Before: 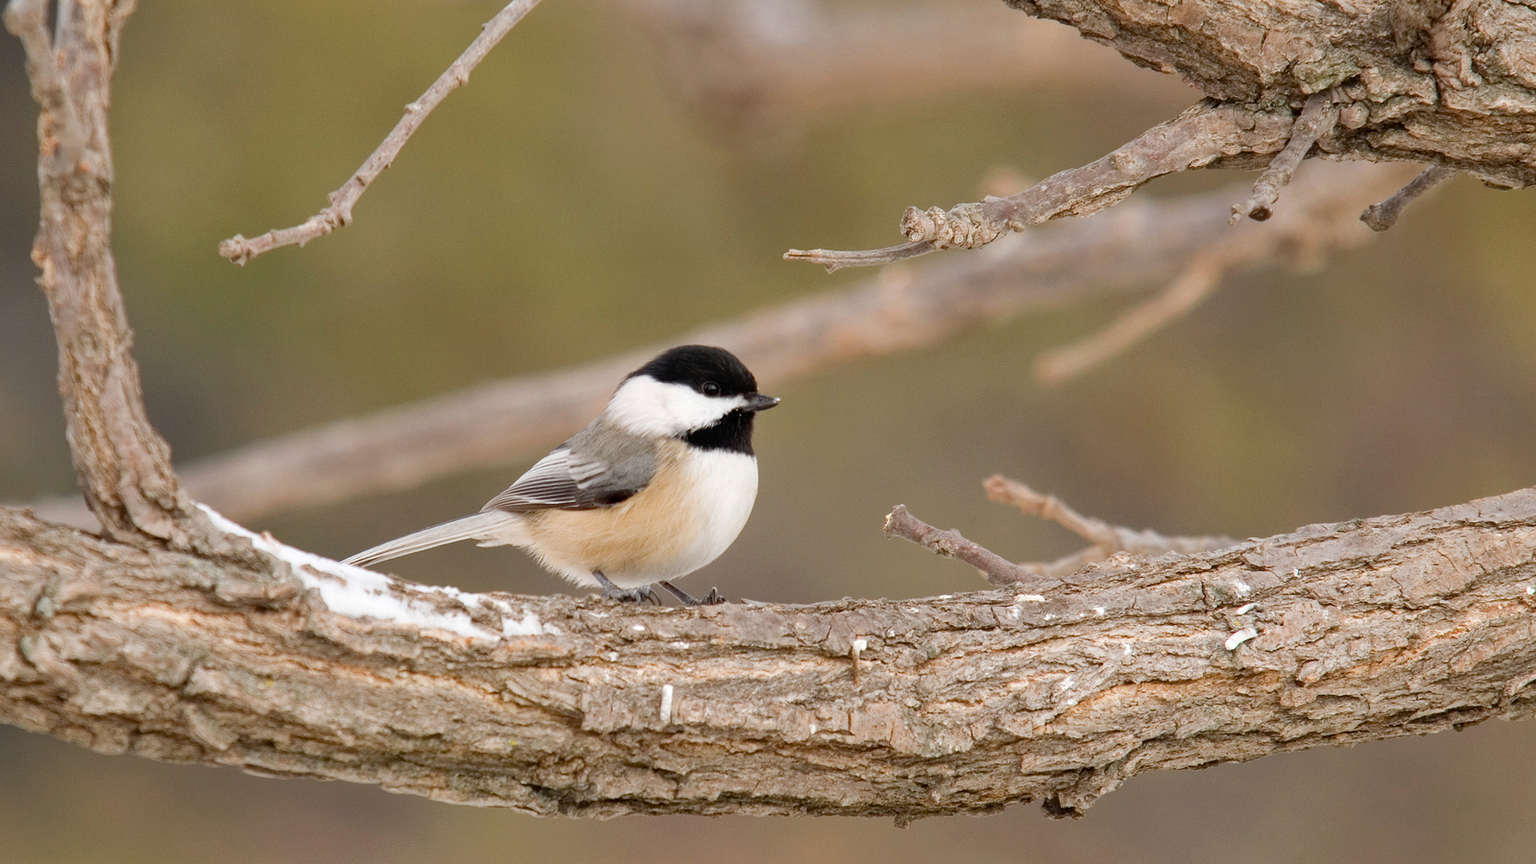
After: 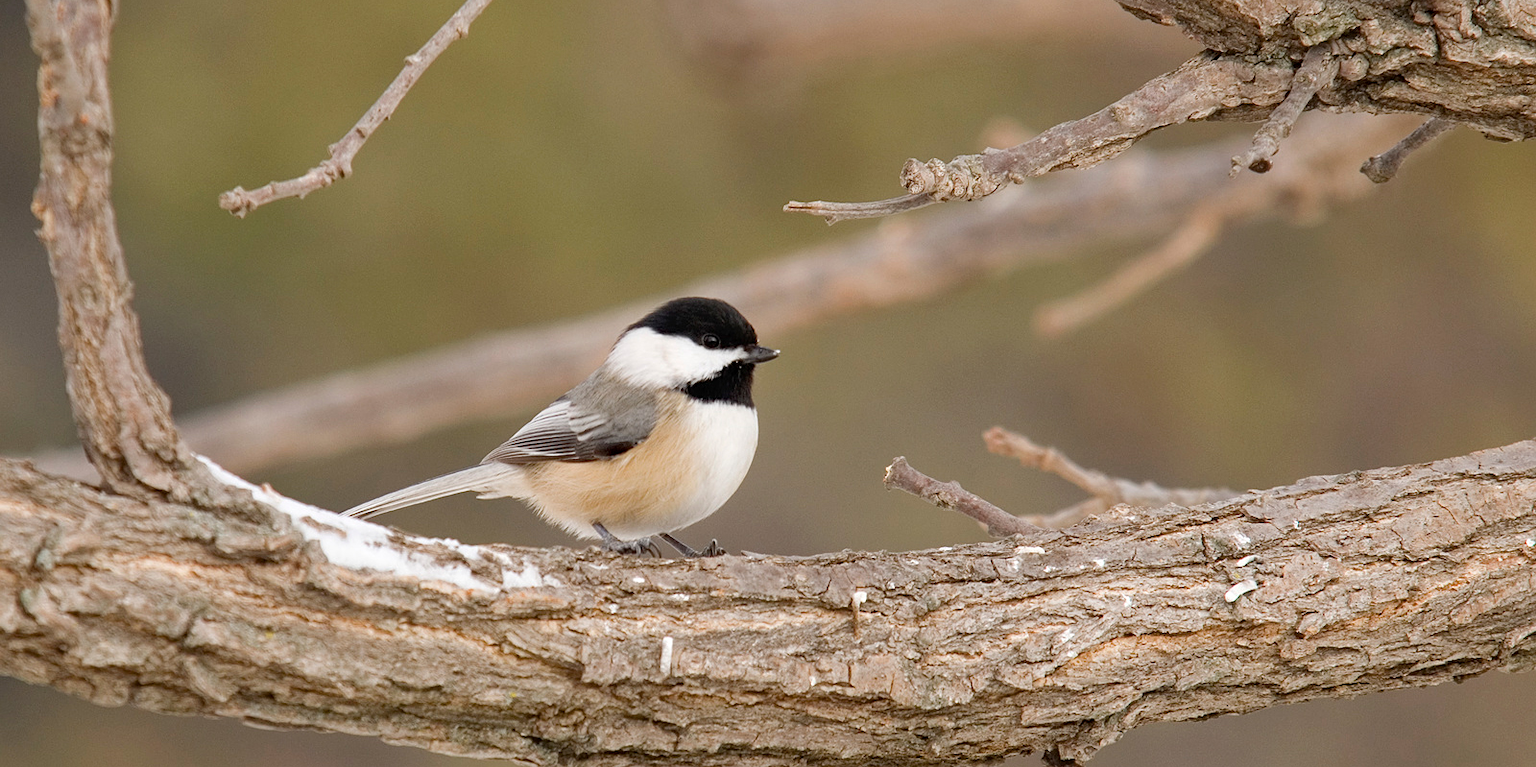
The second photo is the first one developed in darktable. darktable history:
sharpen: amount 0.2
crop and rotate: top 5.609%, bottom 5.609%
